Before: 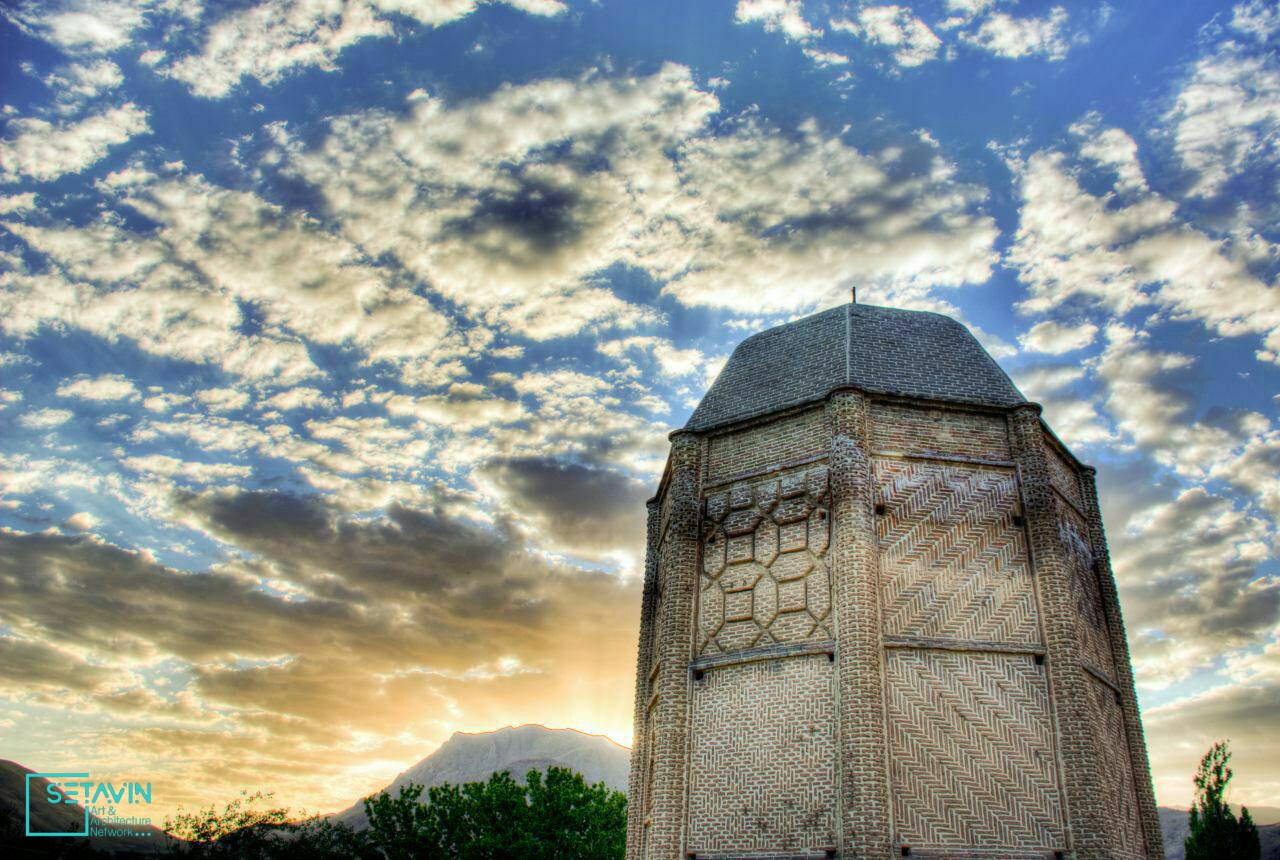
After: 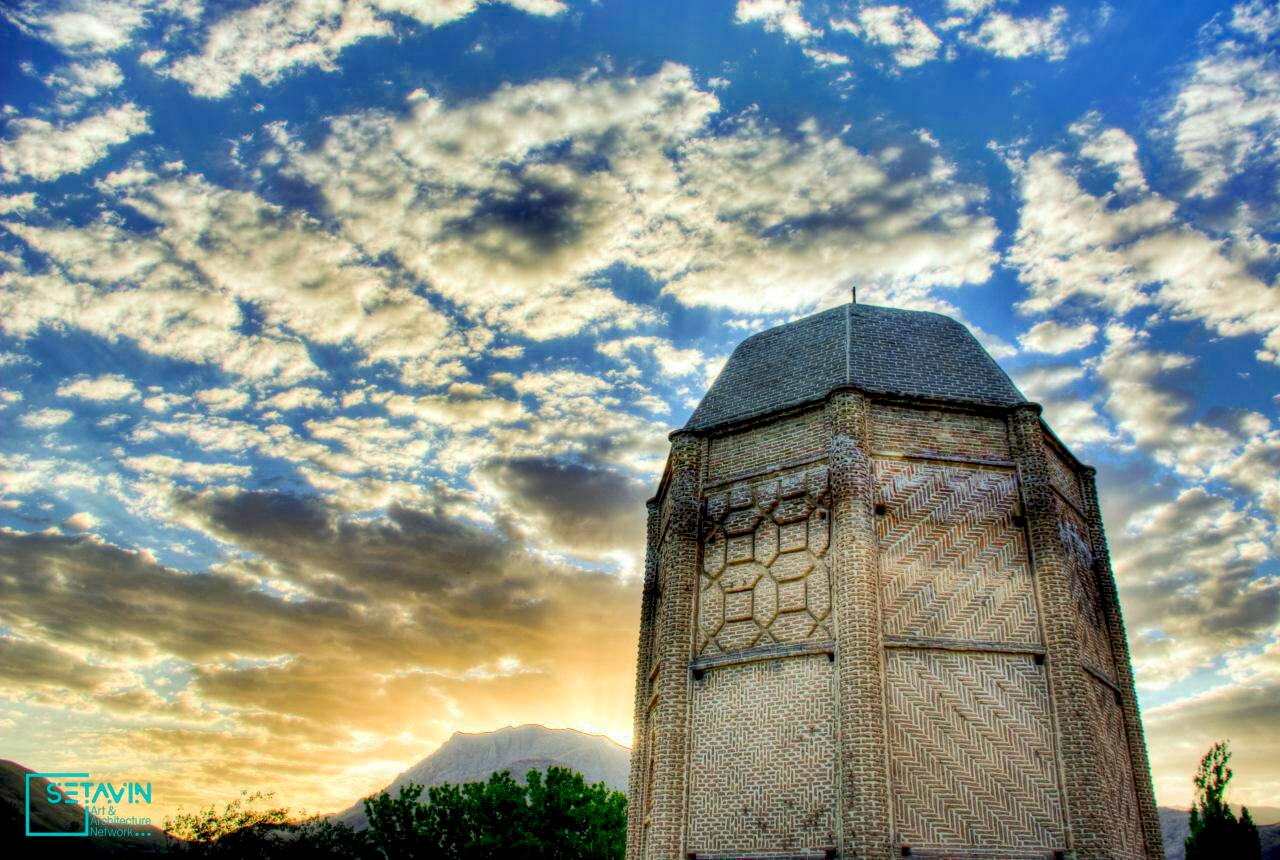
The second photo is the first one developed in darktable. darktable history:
exposure: black level correction 0.01, exposure 0.014 EV, compensate highlight preservation false
color zones: curves: ch0 [(0, 0.613) (0.01, 0.613) (0.245, 0.448) (0.498, 0.529) (0.642, 0.665) (0.879, 0.777) (0.99, 0.613)]; ch1 [(0, 0) (0.143, 0) (0.286, 0) (0.429, 0) (0.571, 0) (0.714, 0) (0.857, 0)], mix -121.96%
